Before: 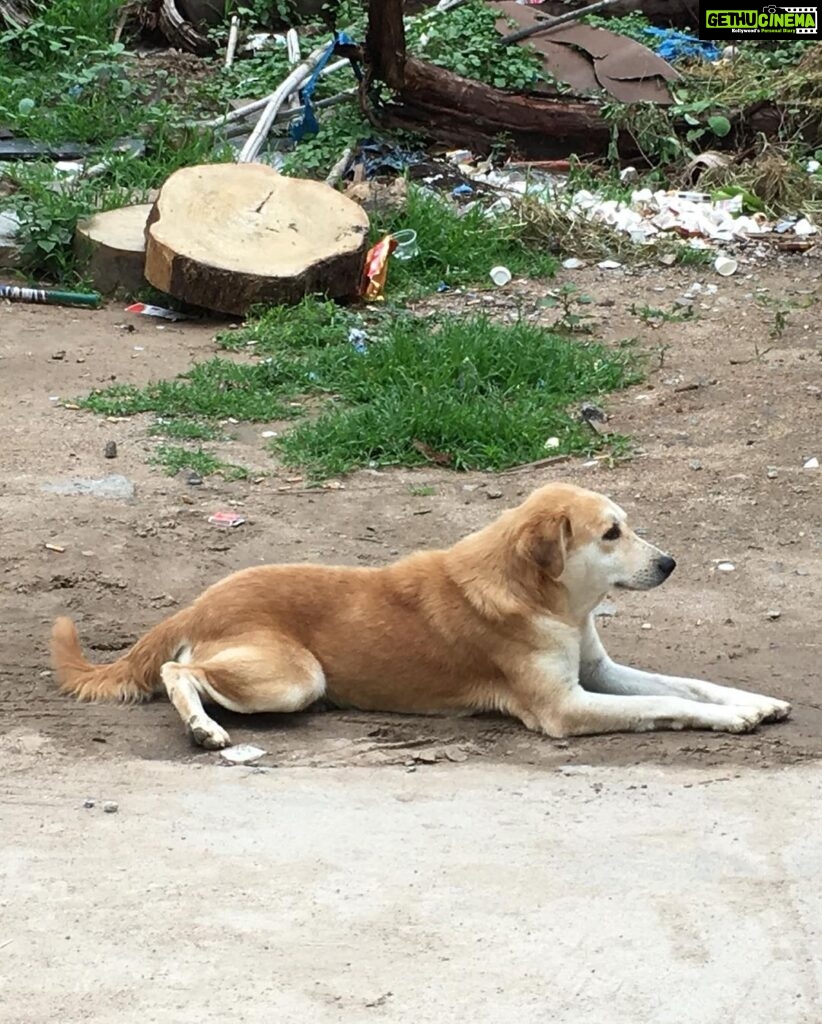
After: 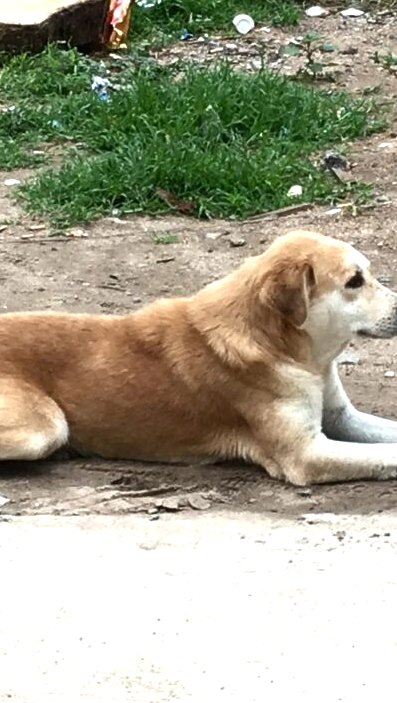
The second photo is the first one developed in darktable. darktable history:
crop: left 31.304%, top 24.677%, right 20.284%, bottom 6.601%
color balance rgb: perceptual saturation grading › global saturation 0.477%, perceptual saturation grading › highlights -19.711%, perceptual saturation grading › shadows 20.084%, perceptual brilliance grading › global brilliance 14.672%, perceptual brilliance grading › shadows -35.56%
